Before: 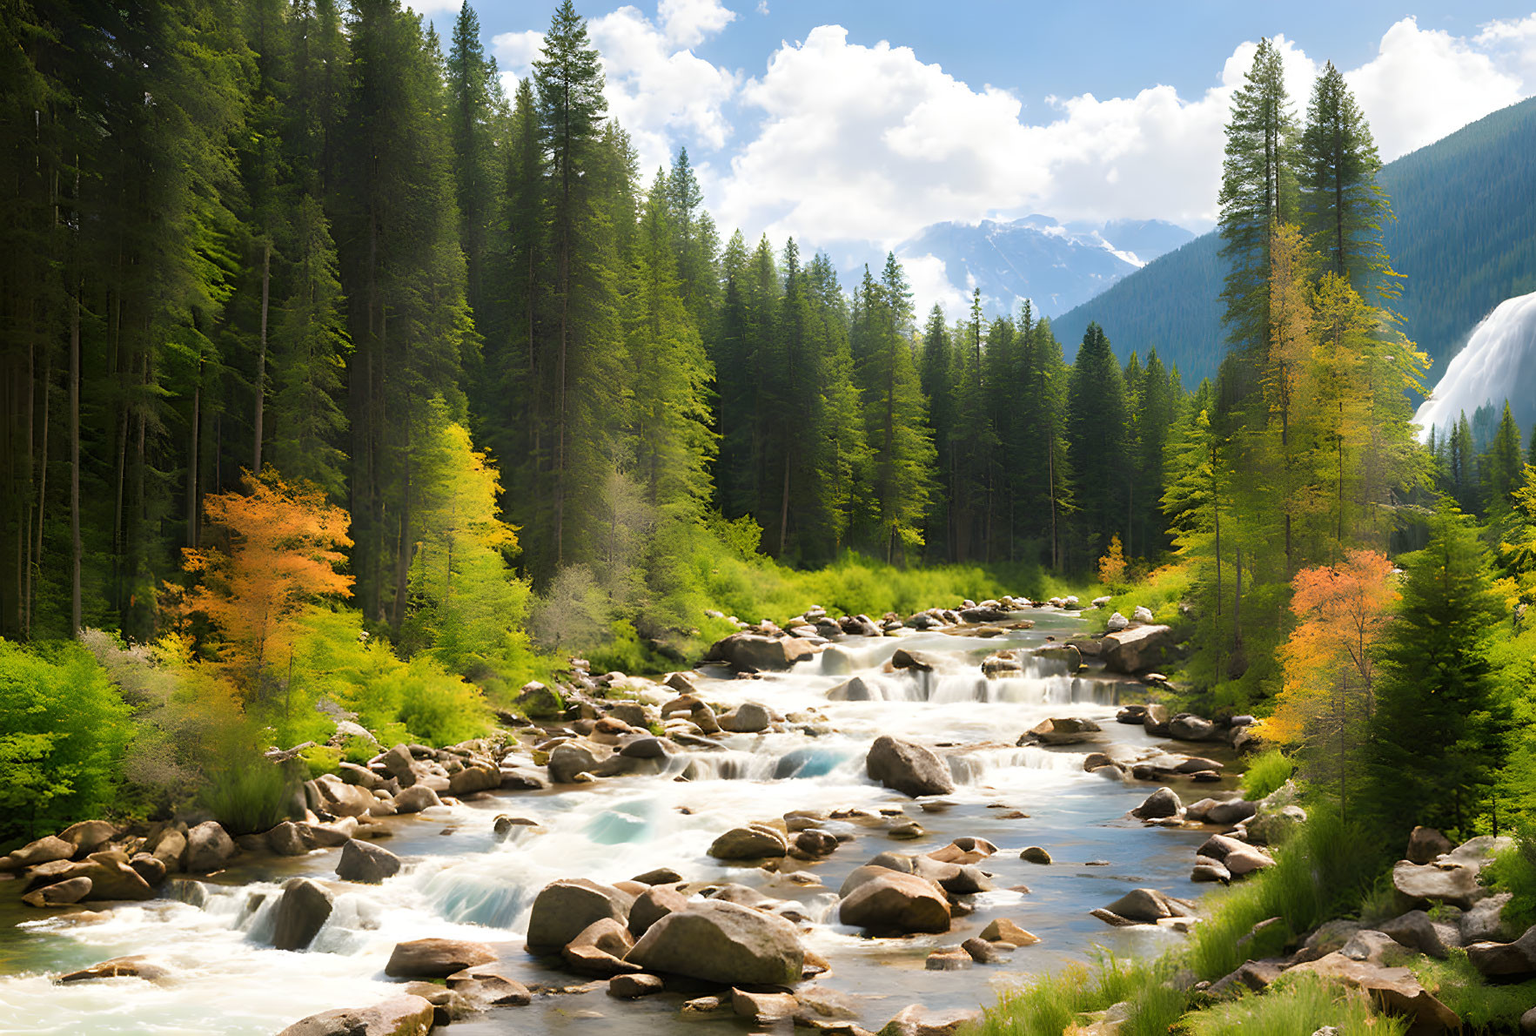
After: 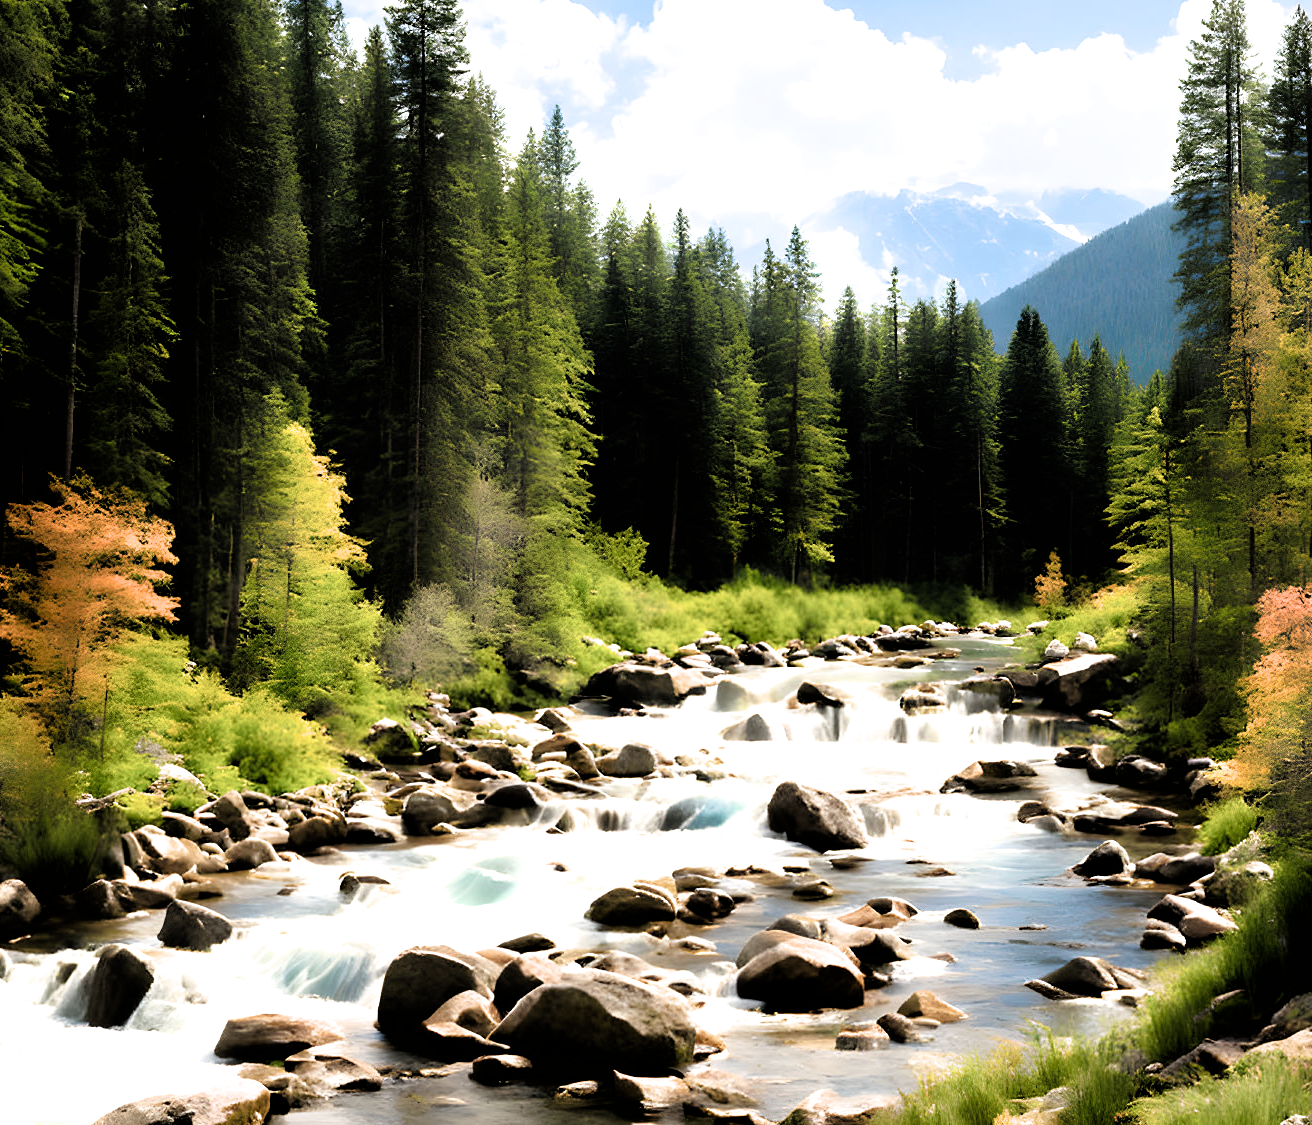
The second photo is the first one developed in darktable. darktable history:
crop and rotate: left 13.01%, top 5.382%, right 12.613%
filmic rgb: black relative exposure -3.6 EV, white relative exposure 2.15 EV, hardness 3.63, color science v6 (2022), iterations of high-quality reconstruction 0
